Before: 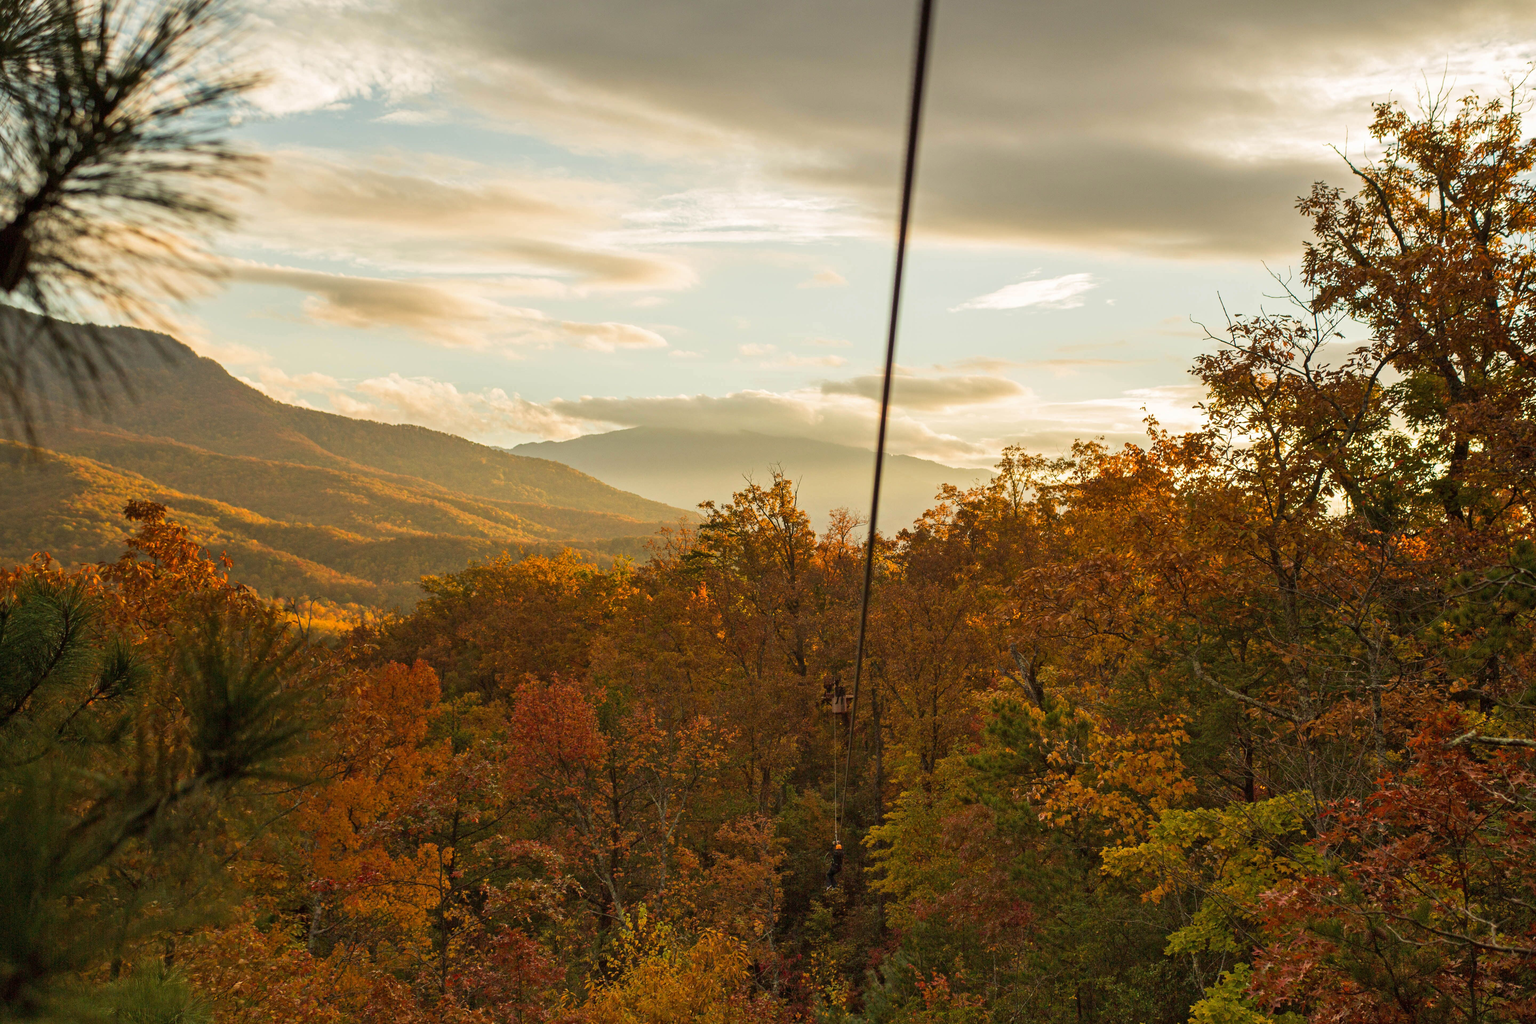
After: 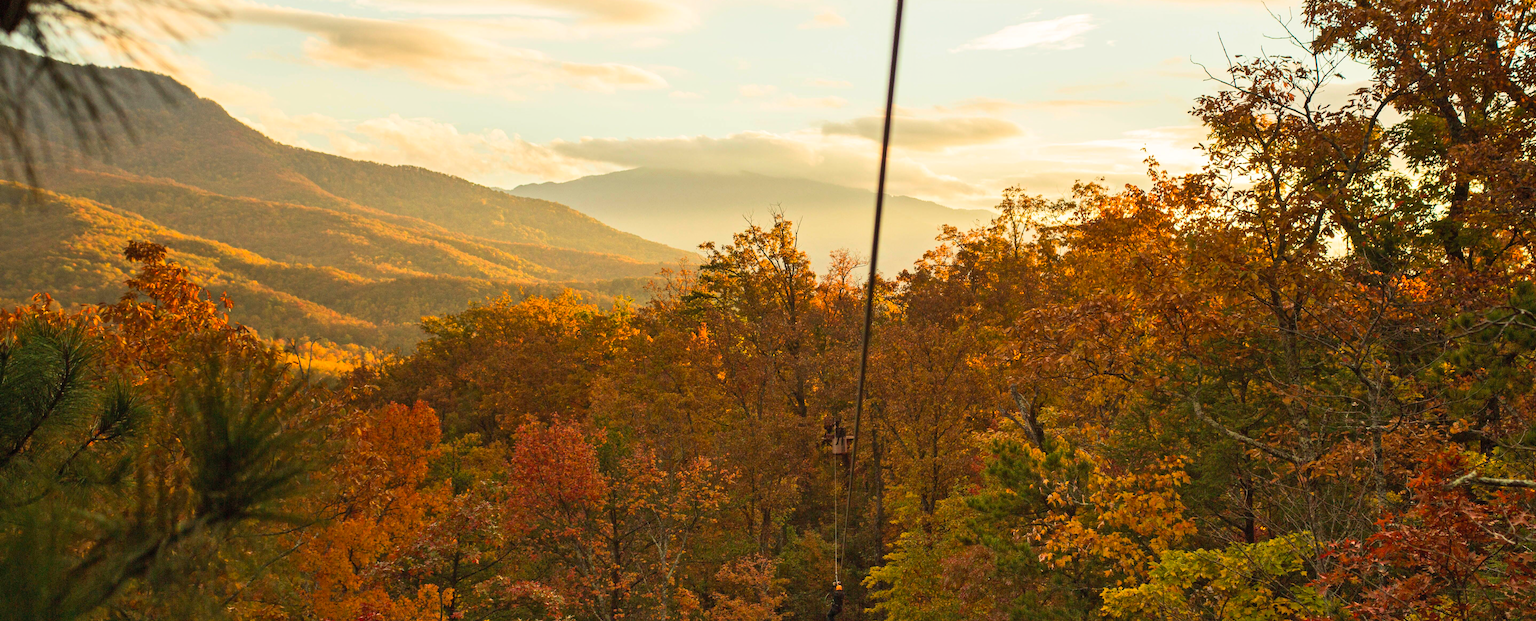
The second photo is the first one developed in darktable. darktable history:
crop and rotate: top 25.357%, bottom 13.942%
contrast brightness saturation: contrast 0.2, brightness 0.16, saturation 0.22
